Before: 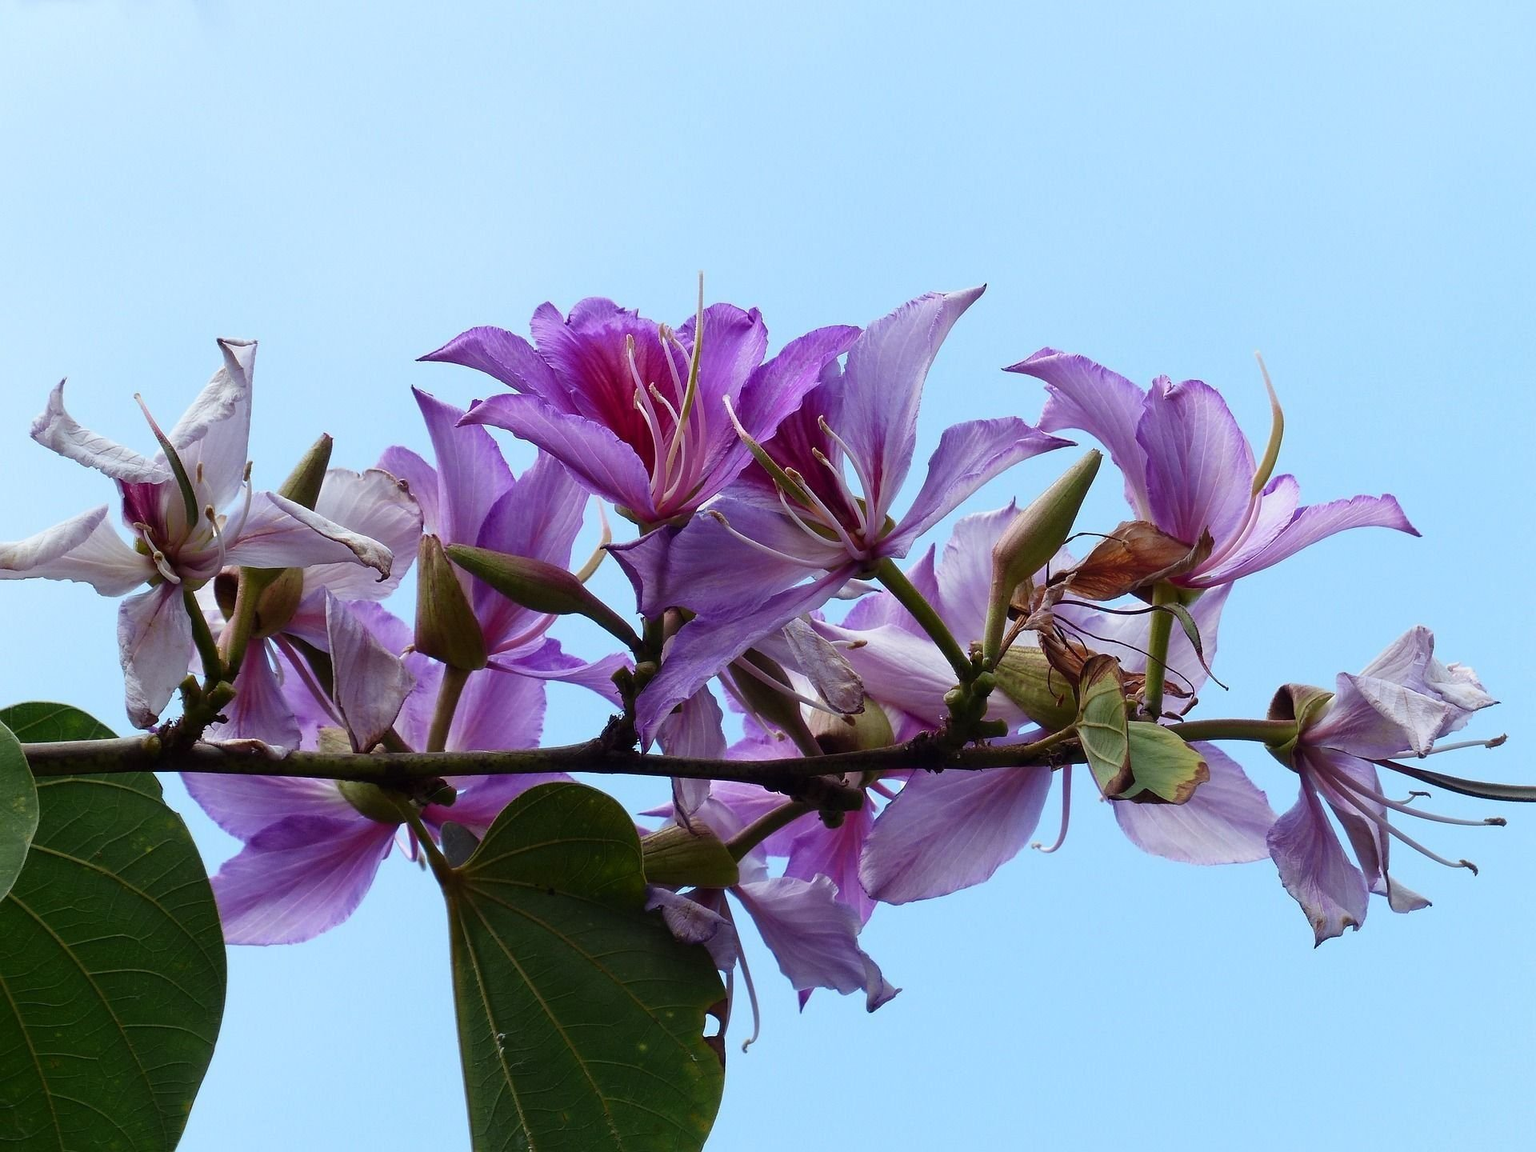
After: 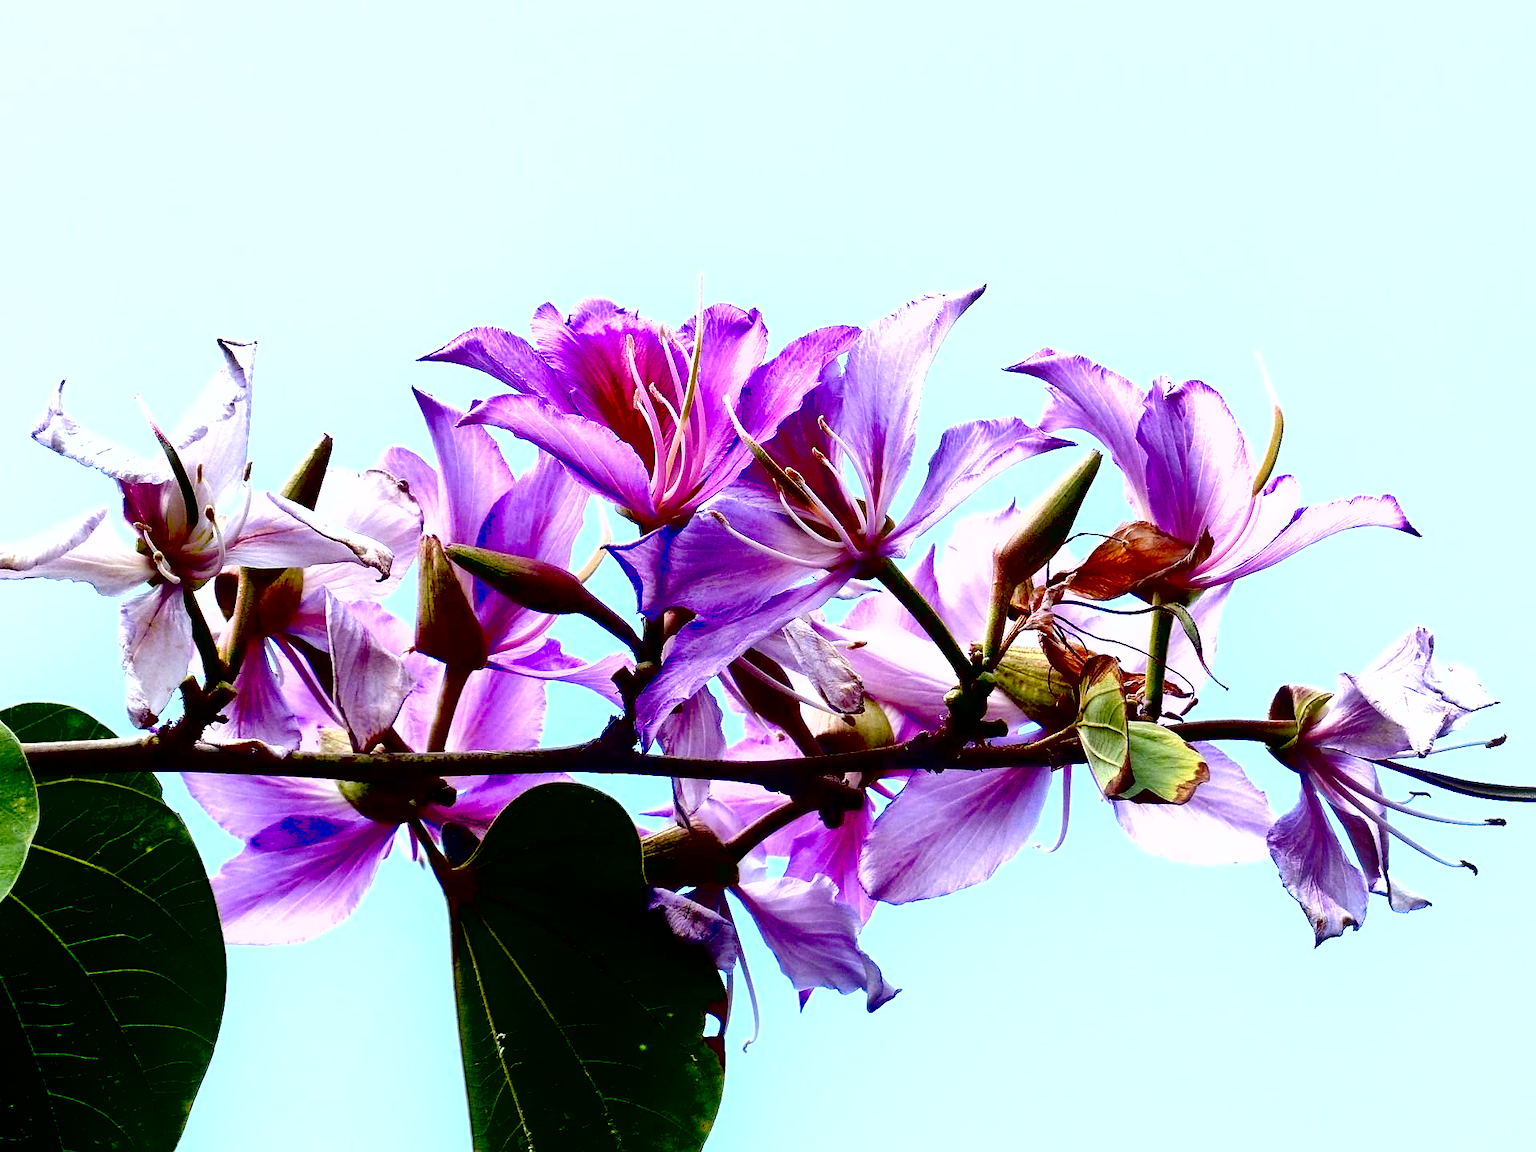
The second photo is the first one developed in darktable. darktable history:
exposure: black level correction 0.036, exposure 0.9 EV, compensate highlight preservation false
shadows and highlights: soften with gaussian
tone equalizer: -8 EV -0.739 EV, -7 EV -0.679 EV, -6 EV -0.619 EV, -5 EV -0.387 EV, -3 EV 0.386 EV, -2 EV 0.6 EV, -1 EV 0.691 EV, +0 EV 0.722 EV
